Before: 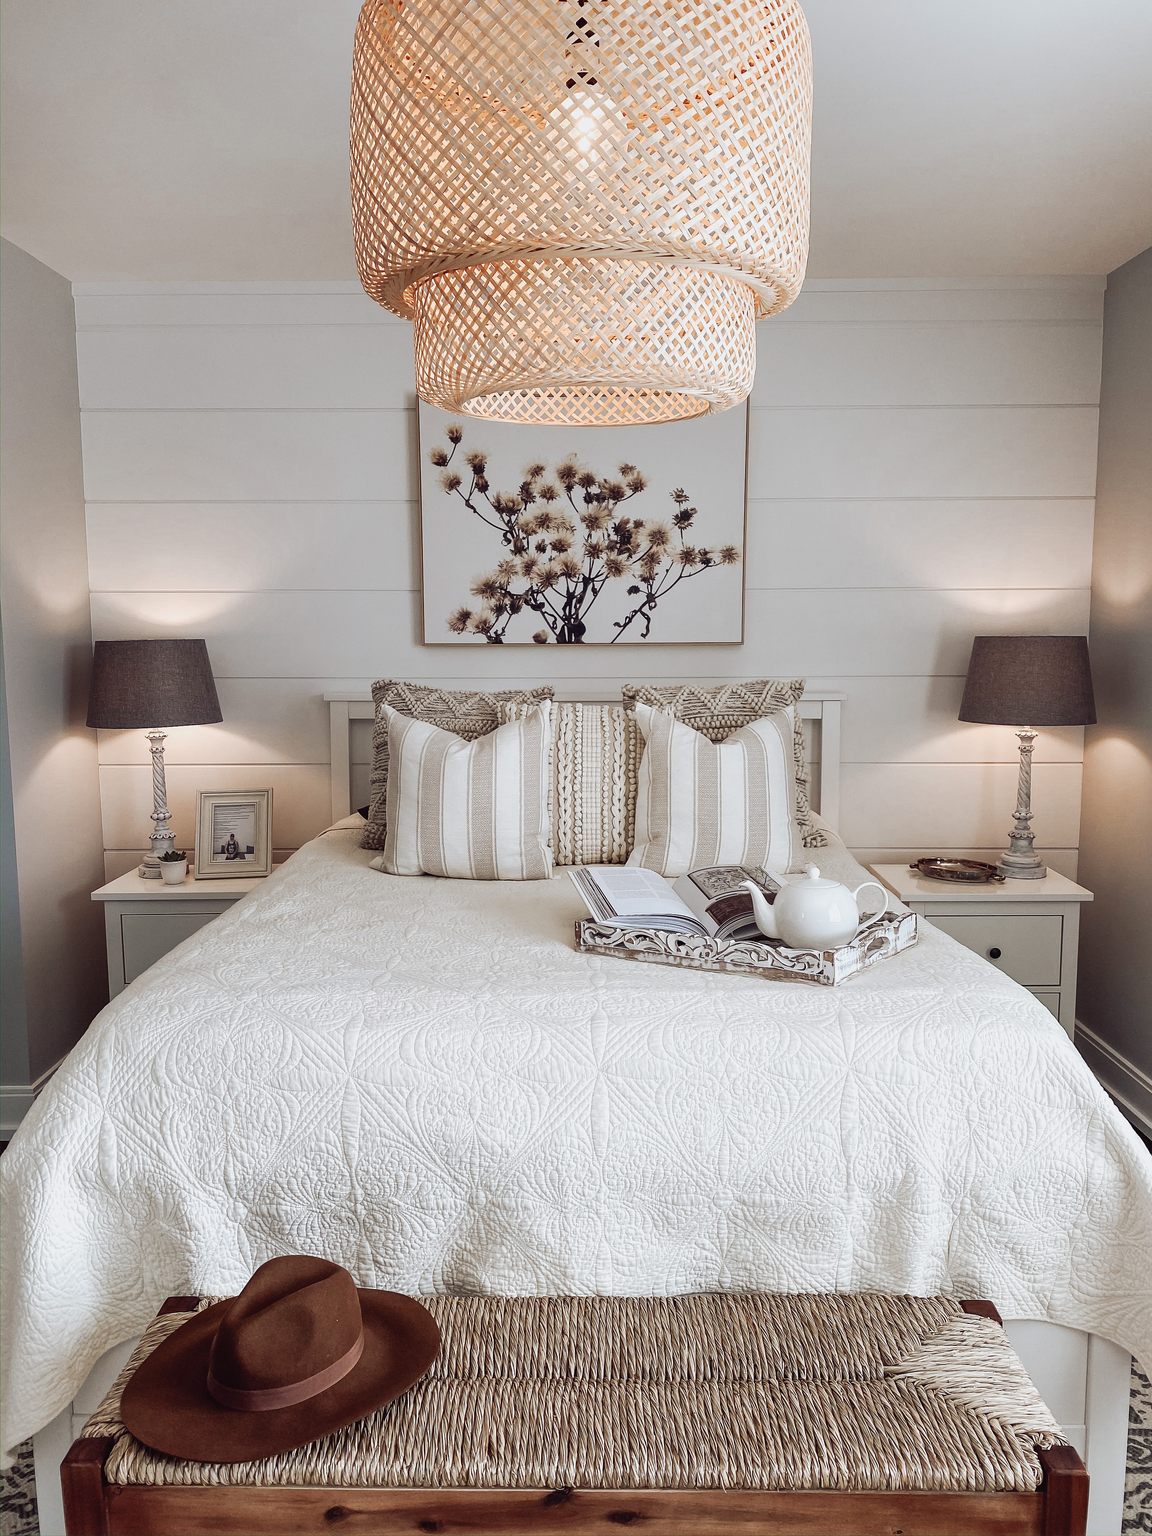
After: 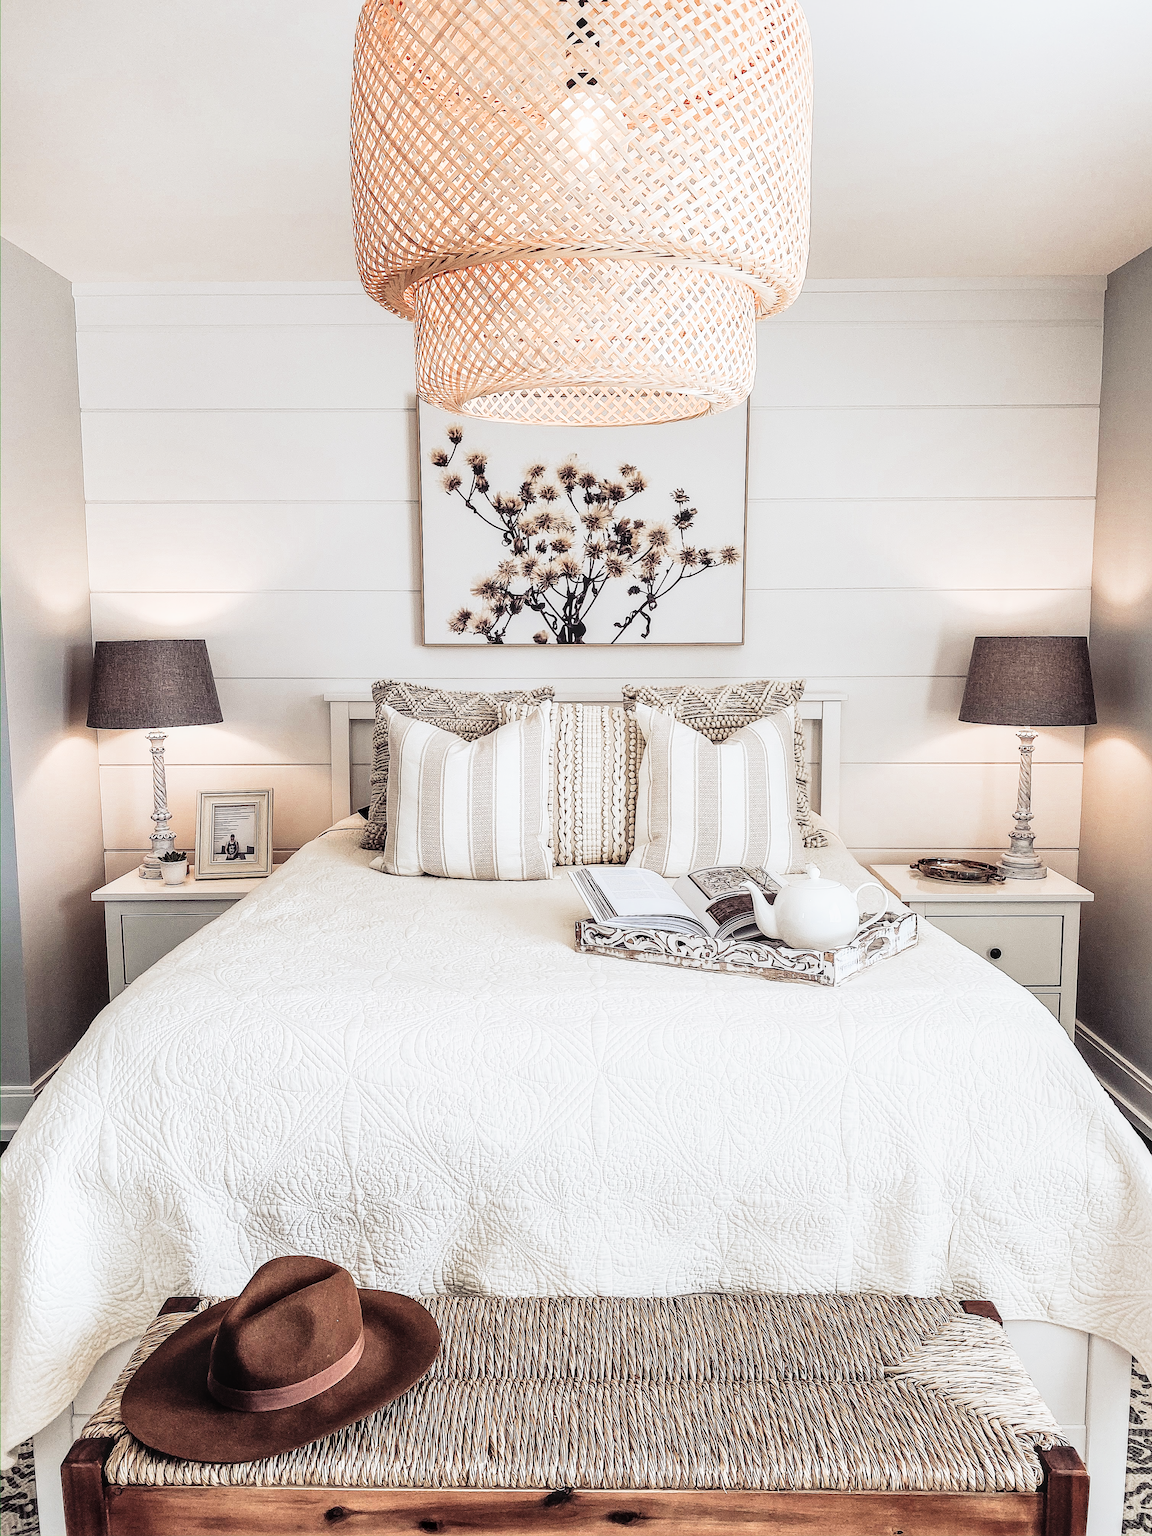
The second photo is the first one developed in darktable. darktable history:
exposure: black level correction -0.005, exposure 1 EV, compensate highlight preservation false
local contrast: on, module defaults
filmic rgb: black relative exposure -5 EV, hardness 2.88, contrast 1.4, highlights saturation mix -20%
sharpen: on, module defaults
